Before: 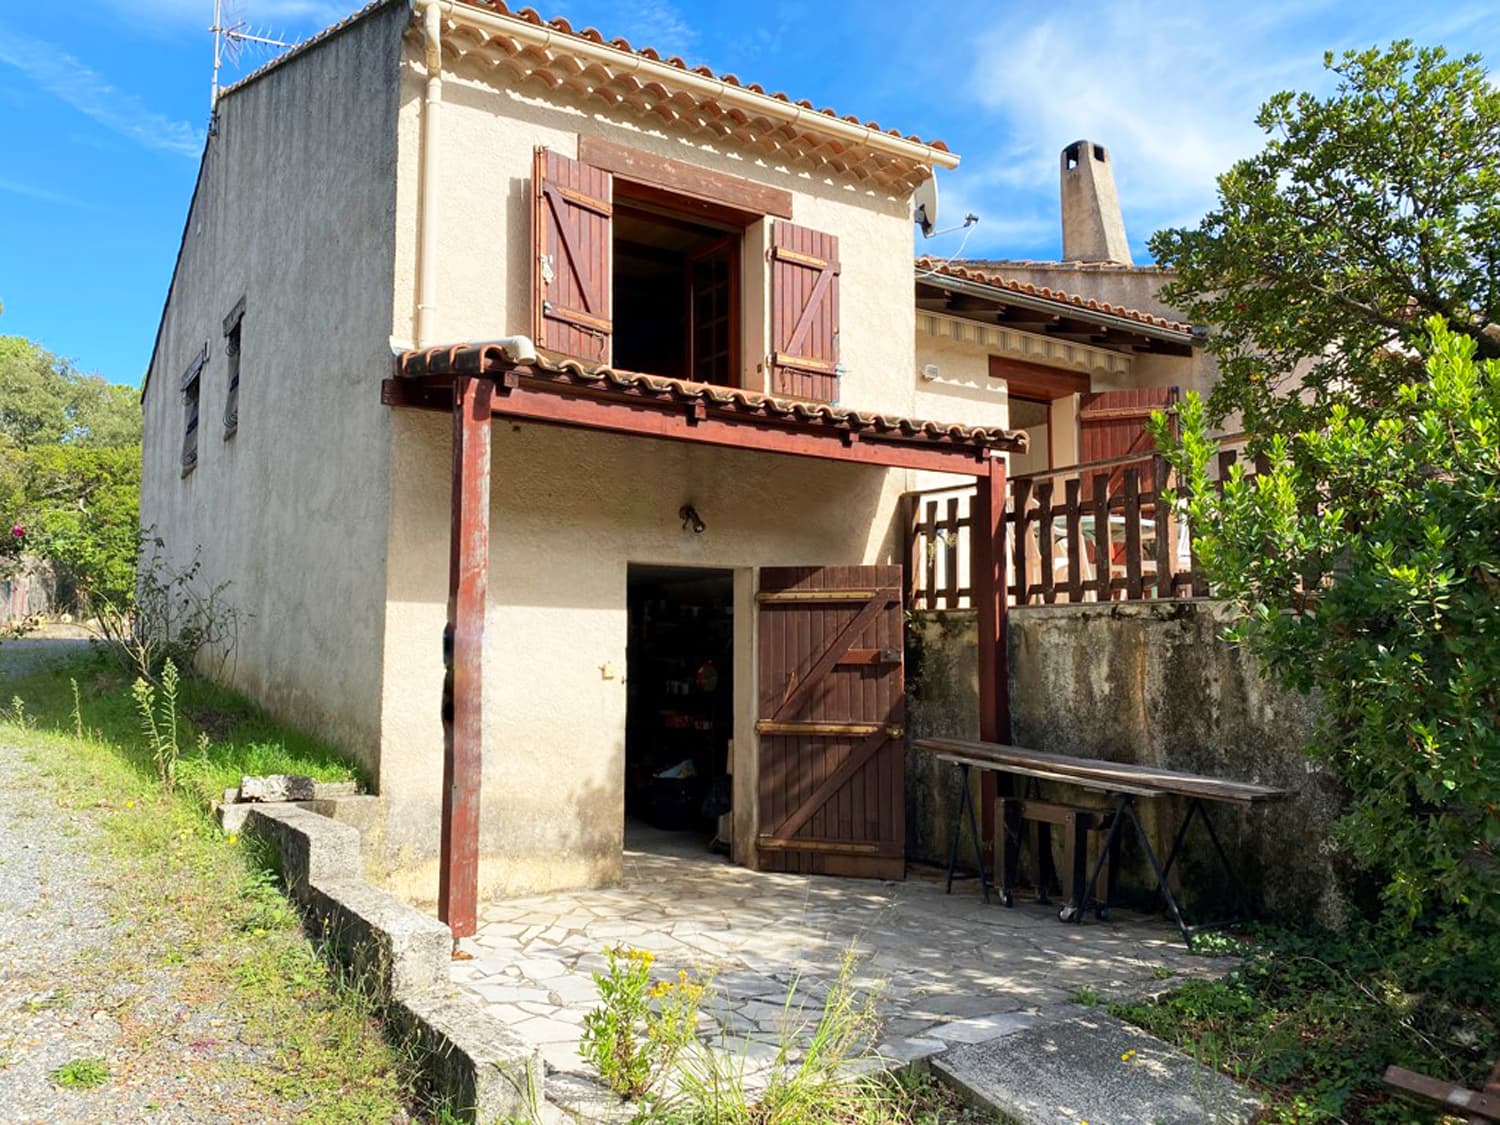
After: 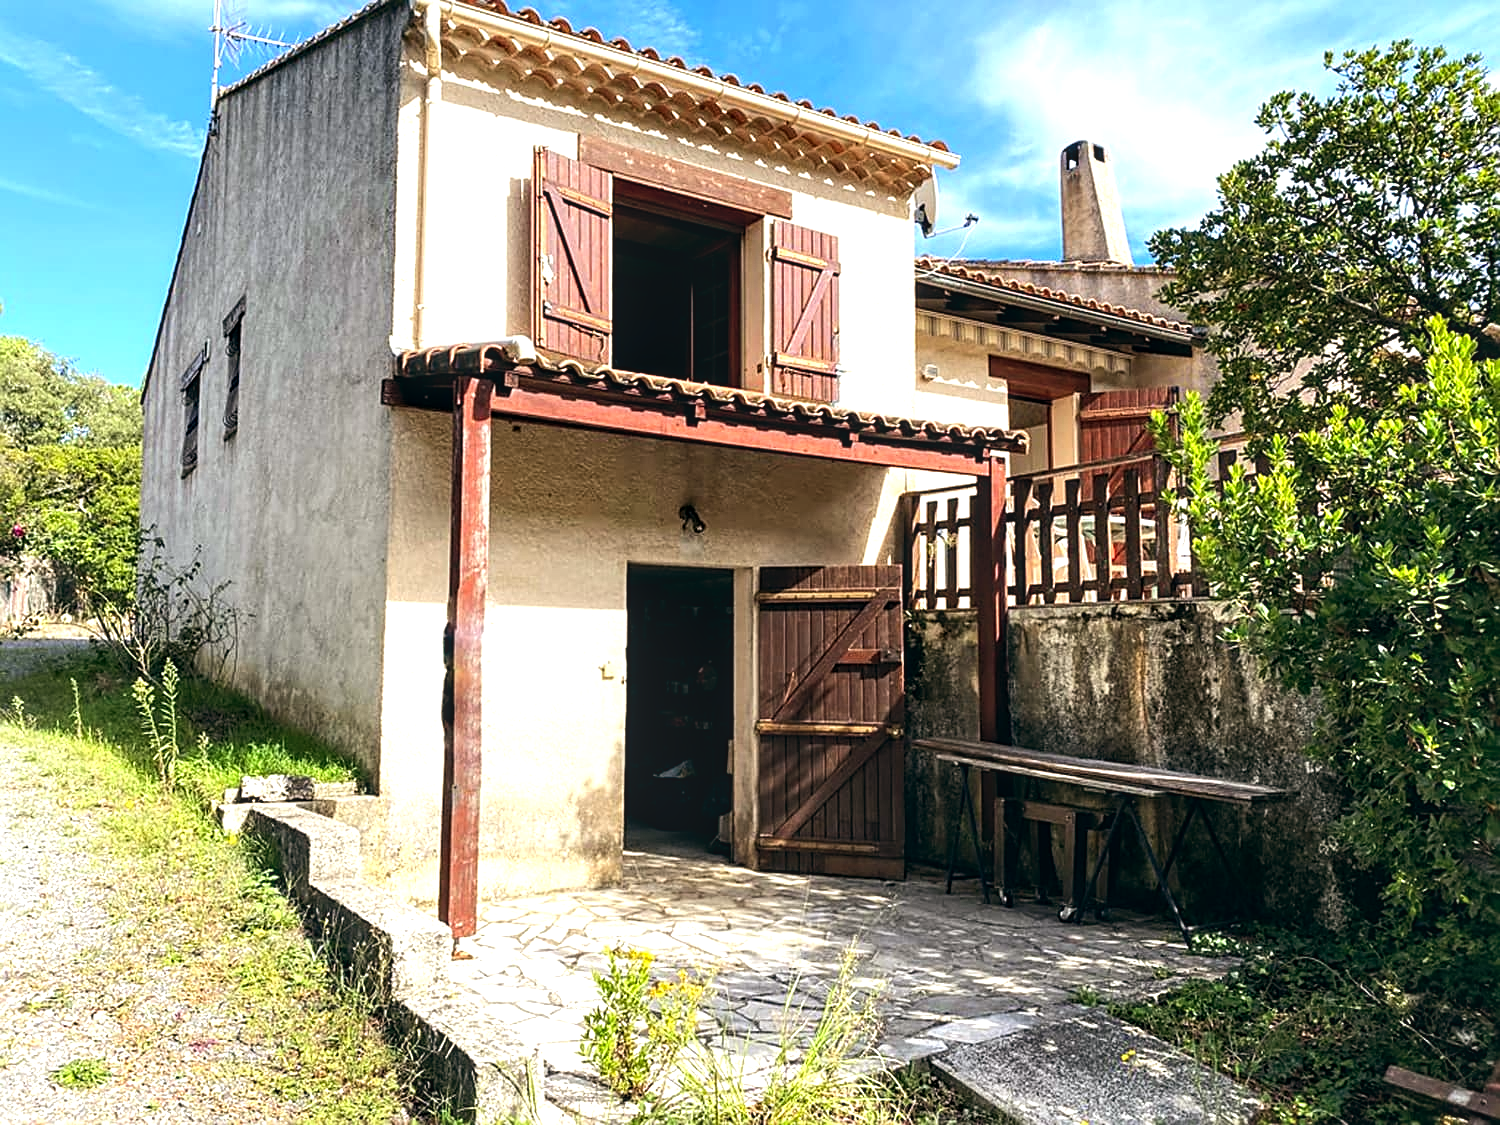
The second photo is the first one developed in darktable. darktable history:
tone equalizer: -8 EV -0.75 EV, -7 EV -0.7 EV, -6 EV -0.6 EV, -5 EV -0.4 EV, -3 EV 0.4 EV, -2 EV 0.6 EV, -1 EV 0.7 EV, +0 EV 0.75 EV, edges refinement/feathering 500, mask exposure compensation -1.57 EV, preserve details no
sharpen: on, module defaults
color balance: lift [1, 0.998, 1.001, 1.002], gamma [1, 1.02, 1, 0.98], gain [1, 1.02, 1.003, 0.98]
local contrast: on, module defaults
